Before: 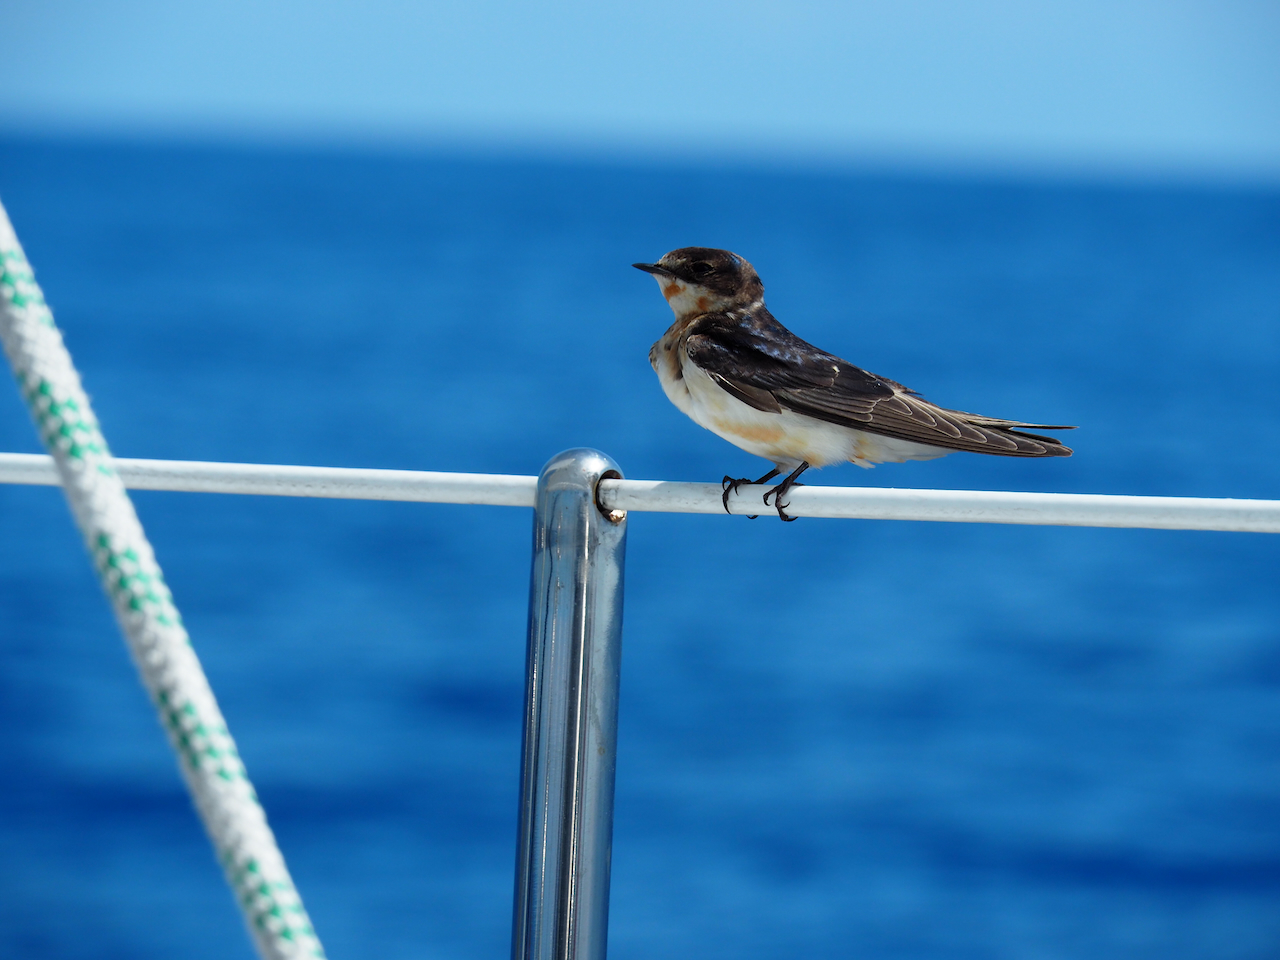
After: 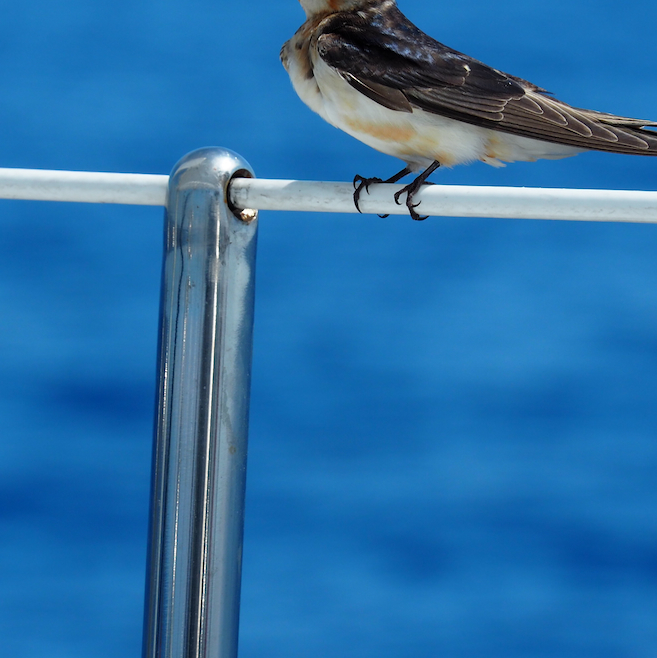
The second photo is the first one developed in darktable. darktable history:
crop and rotate: left 28.851%, top 31.404%, right 19.802%
